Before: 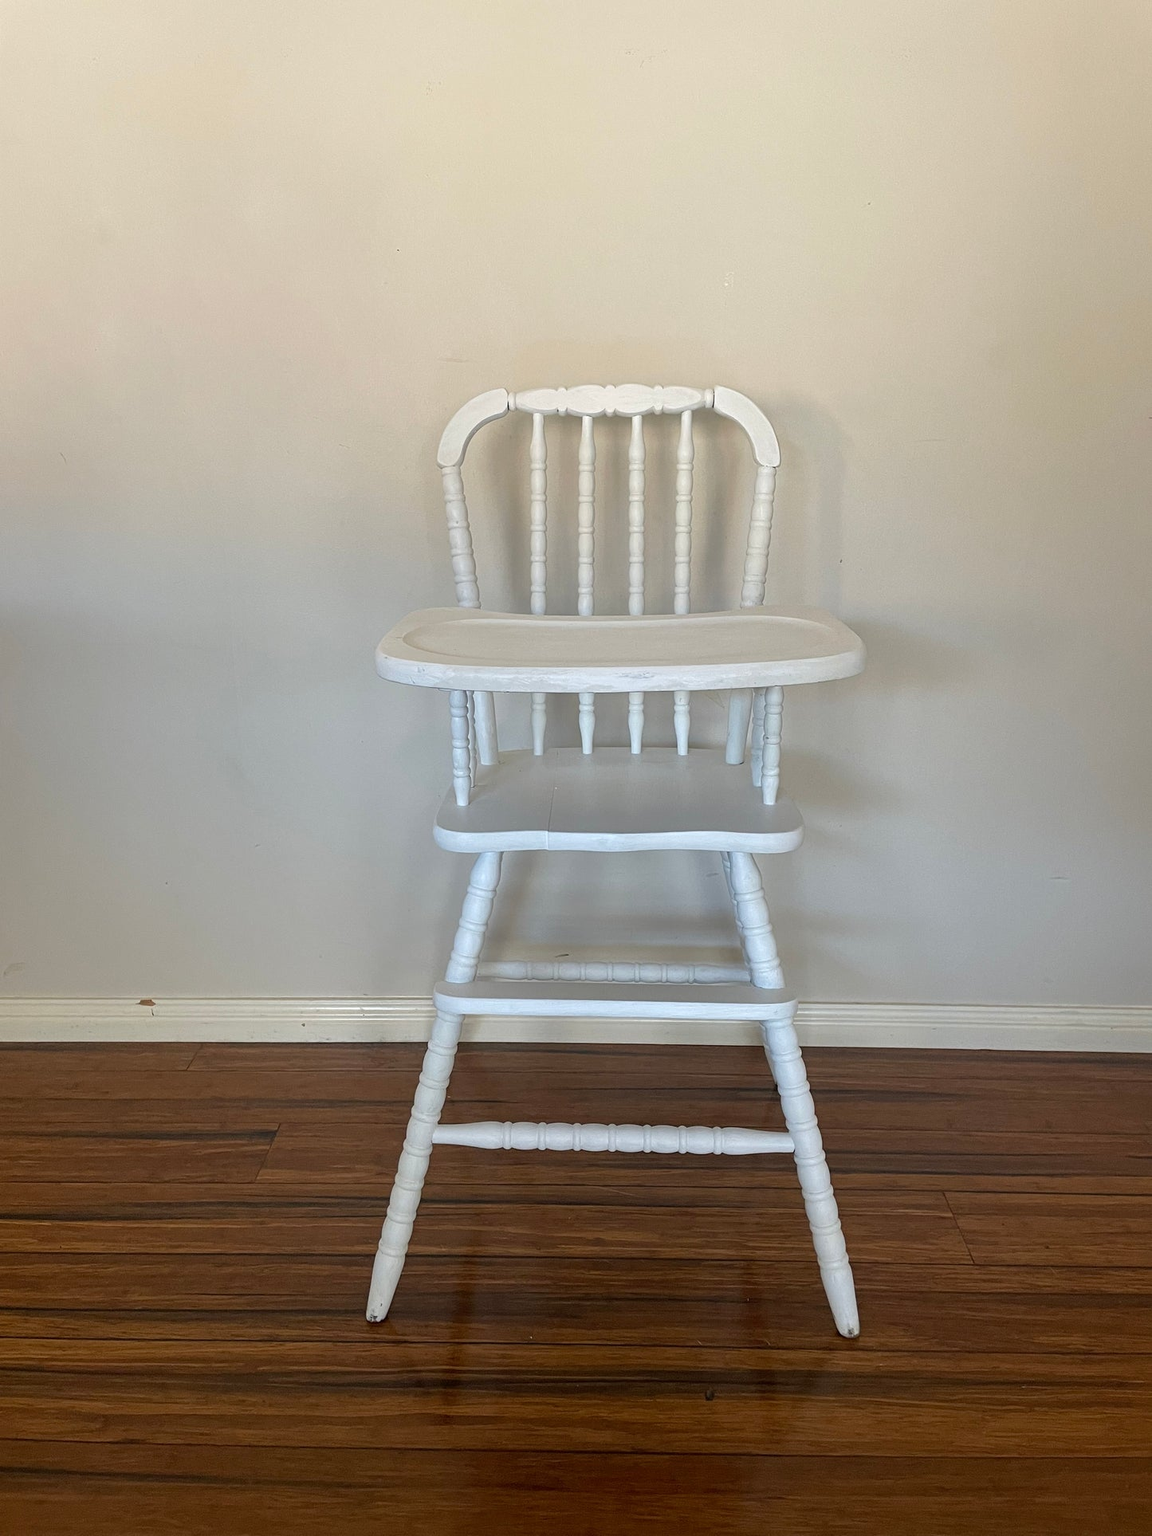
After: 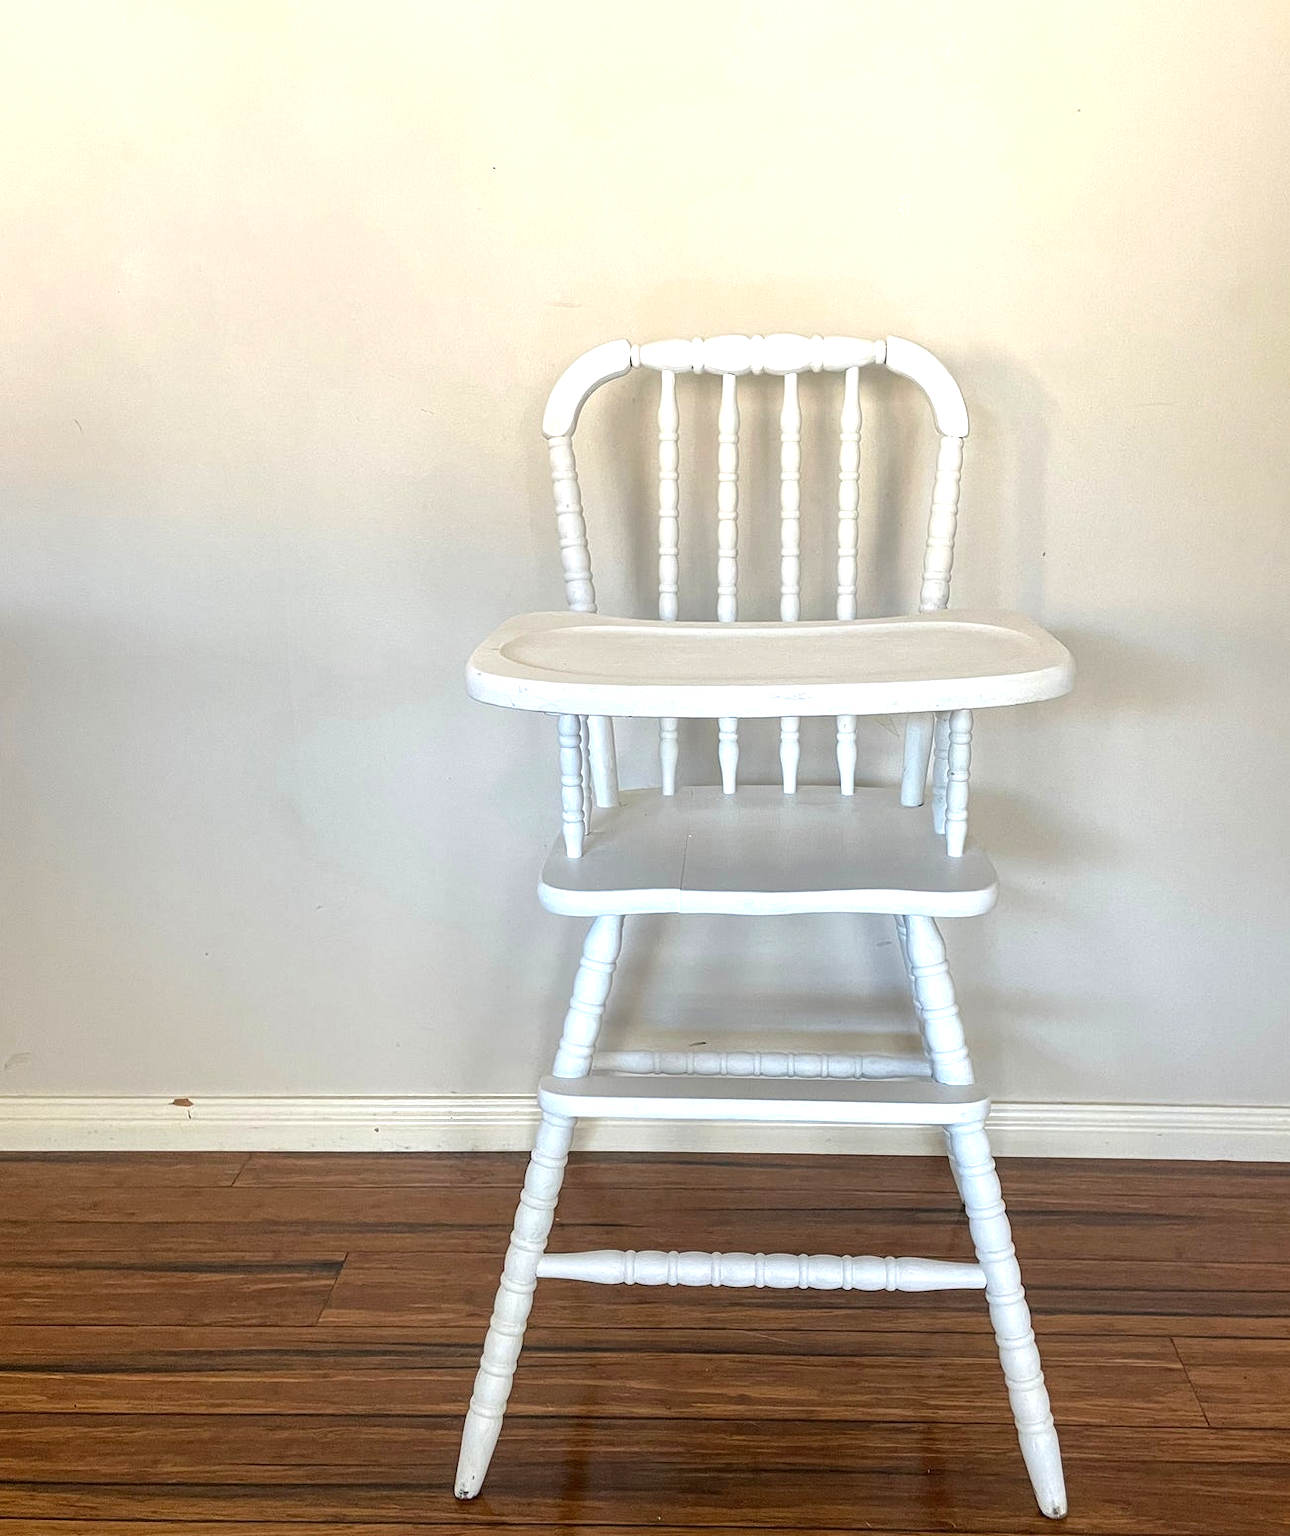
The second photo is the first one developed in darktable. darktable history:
local contrast: on, module defaults
crop: top 7.49%, right 9.717%, bottom 11.943%
exposure: black level correction 0, exposure 0.7 EV, compensate exposure bias true, compensate highlight preservation false
